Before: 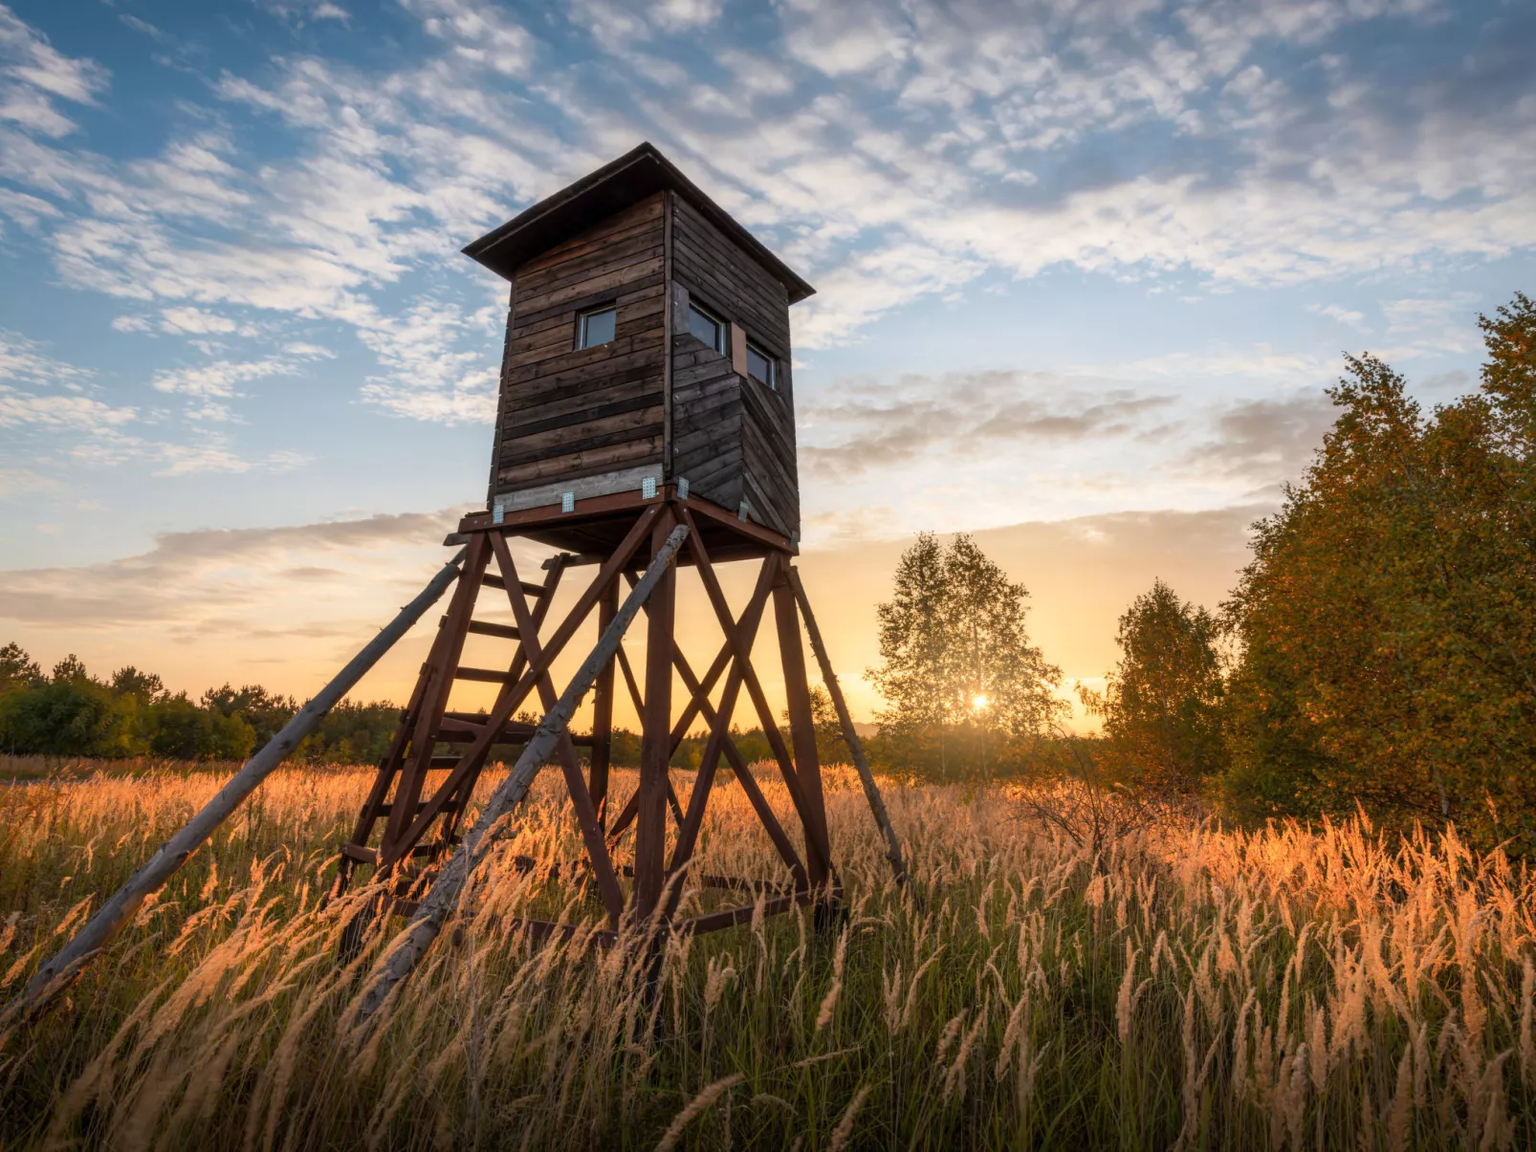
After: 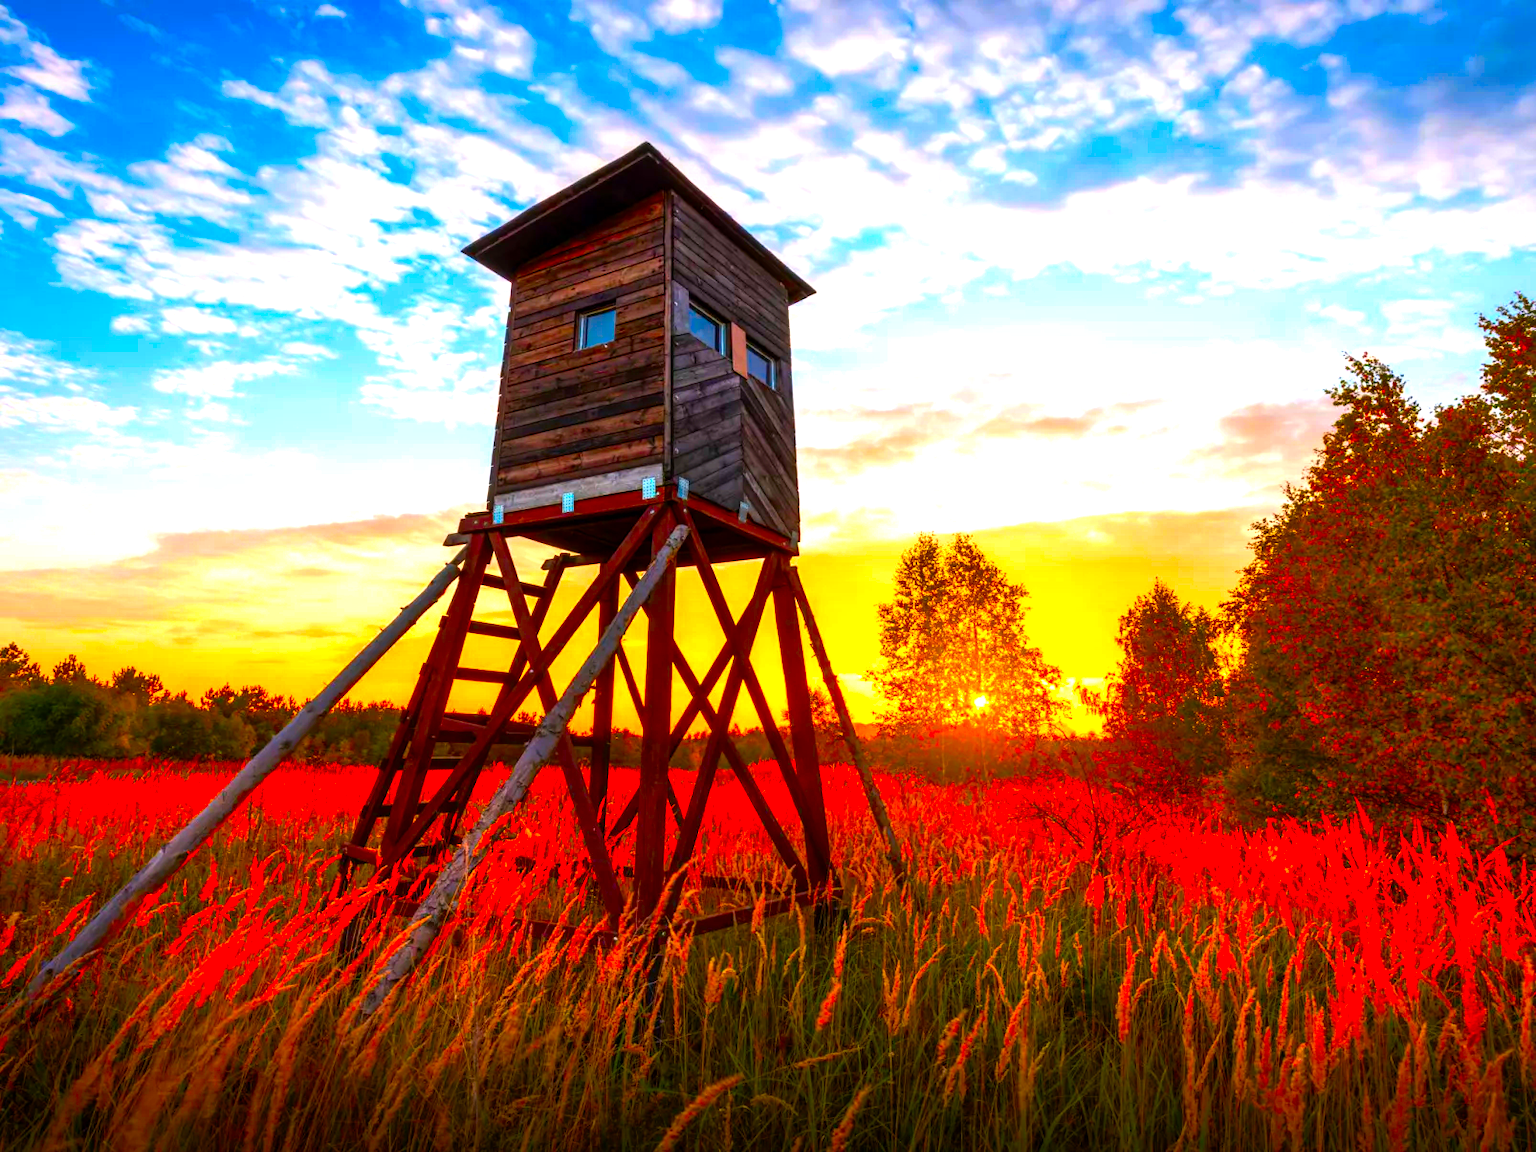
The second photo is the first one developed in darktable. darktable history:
color correction: highlights a* 1.56, highlights b* -1.68, saturation 2.45
color balance rgb: perceptual saturation grading › global saturation 24.97%, global vibrance 9.286%, contrast 14.486%, saturation formula JzAzBz (2021)
exposure: exposure 0.662 EV, compensate highlight preservation false
